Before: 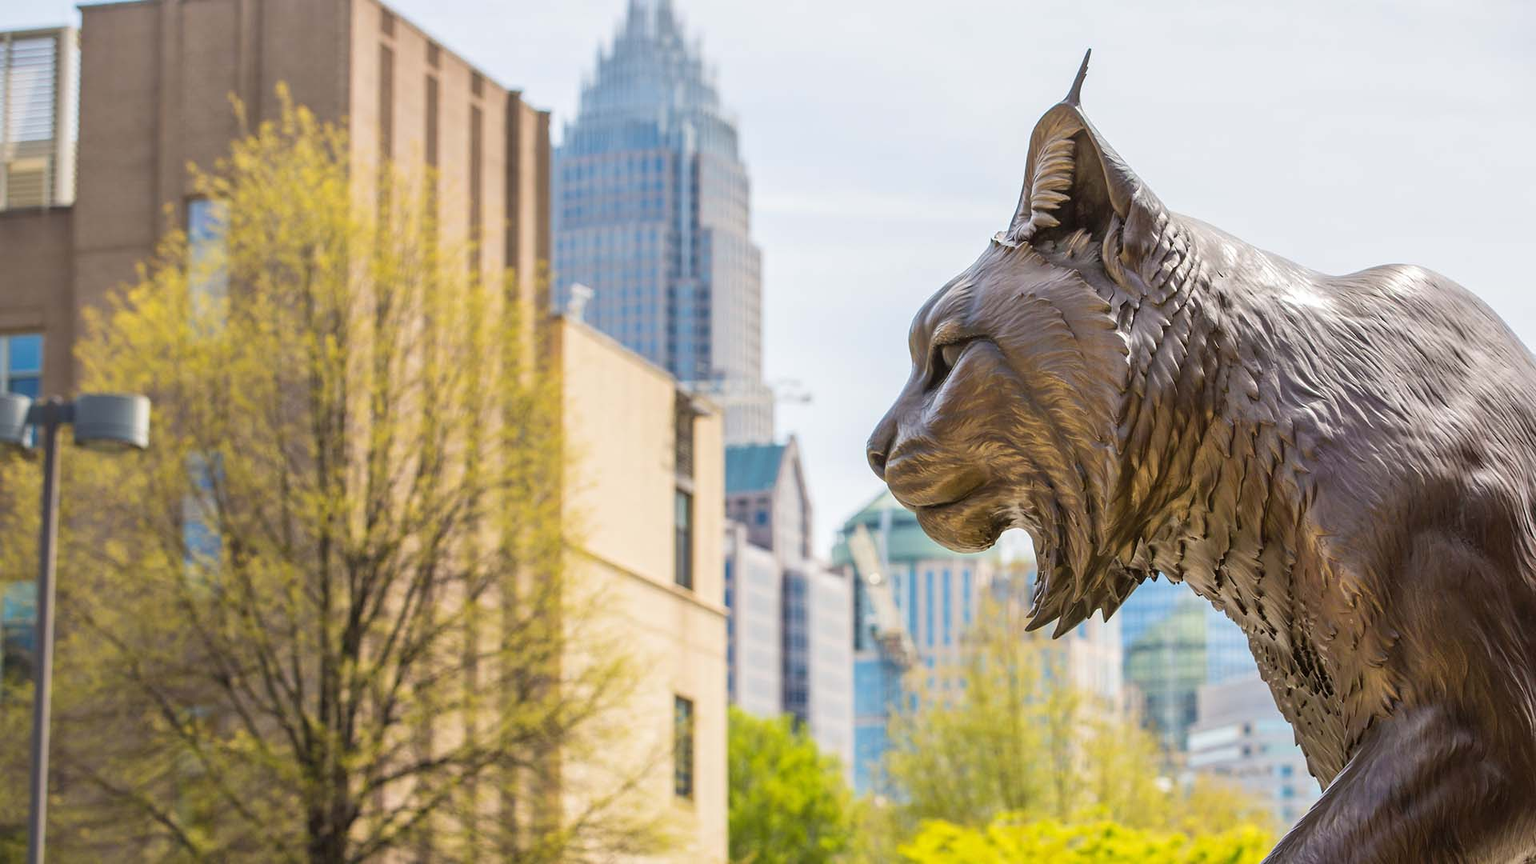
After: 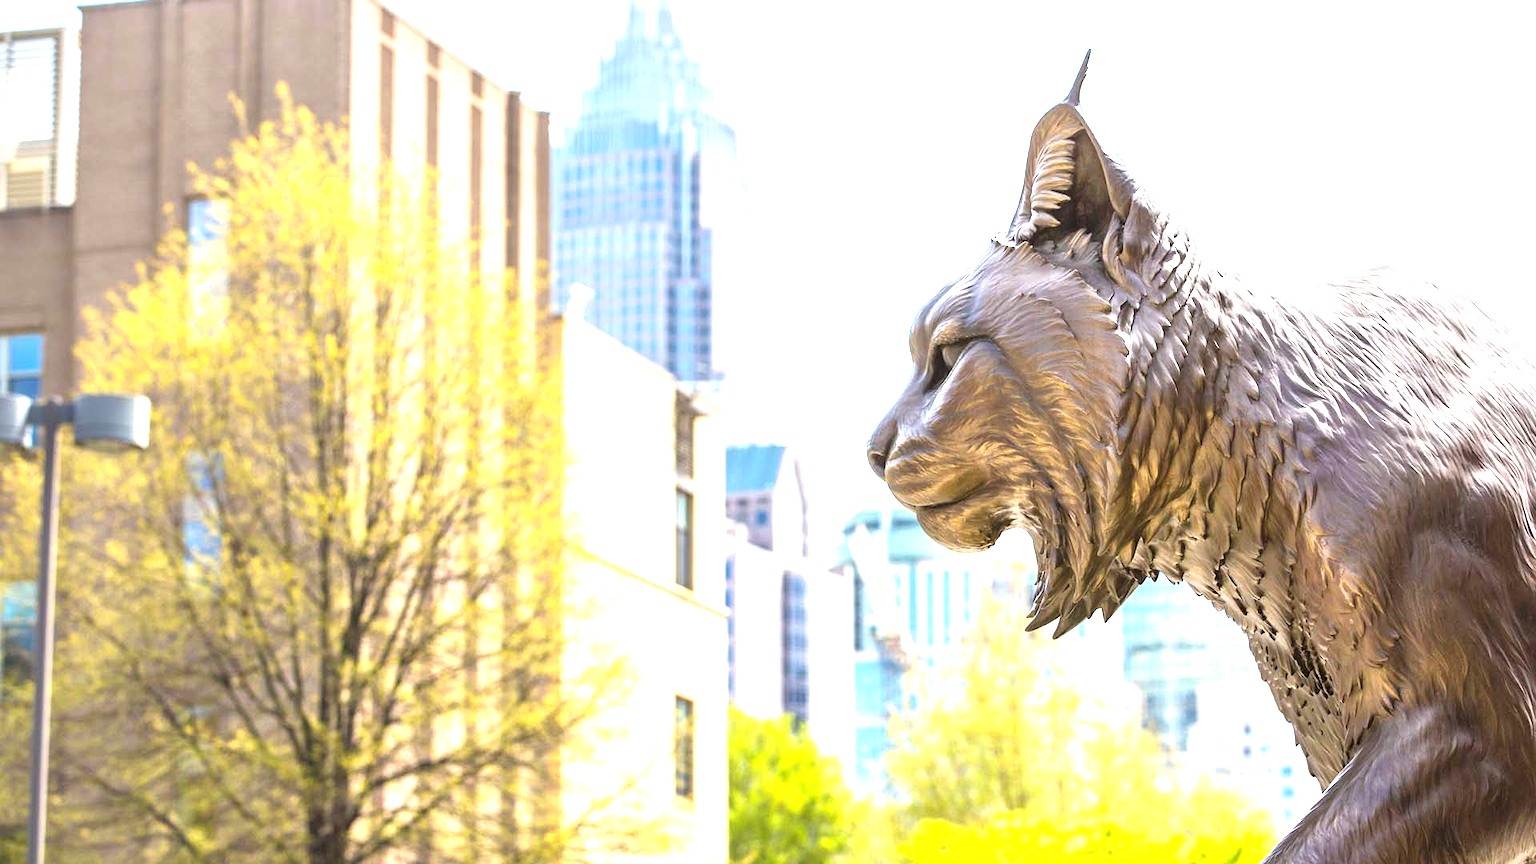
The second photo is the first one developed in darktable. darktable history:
white balance: red 0.98, blue 1.034
exposure: black level correction 0, exposure 1.388 EV, compensate exposure bias true, compensate highlight preservation false
tone equalizer: on, module defaults
